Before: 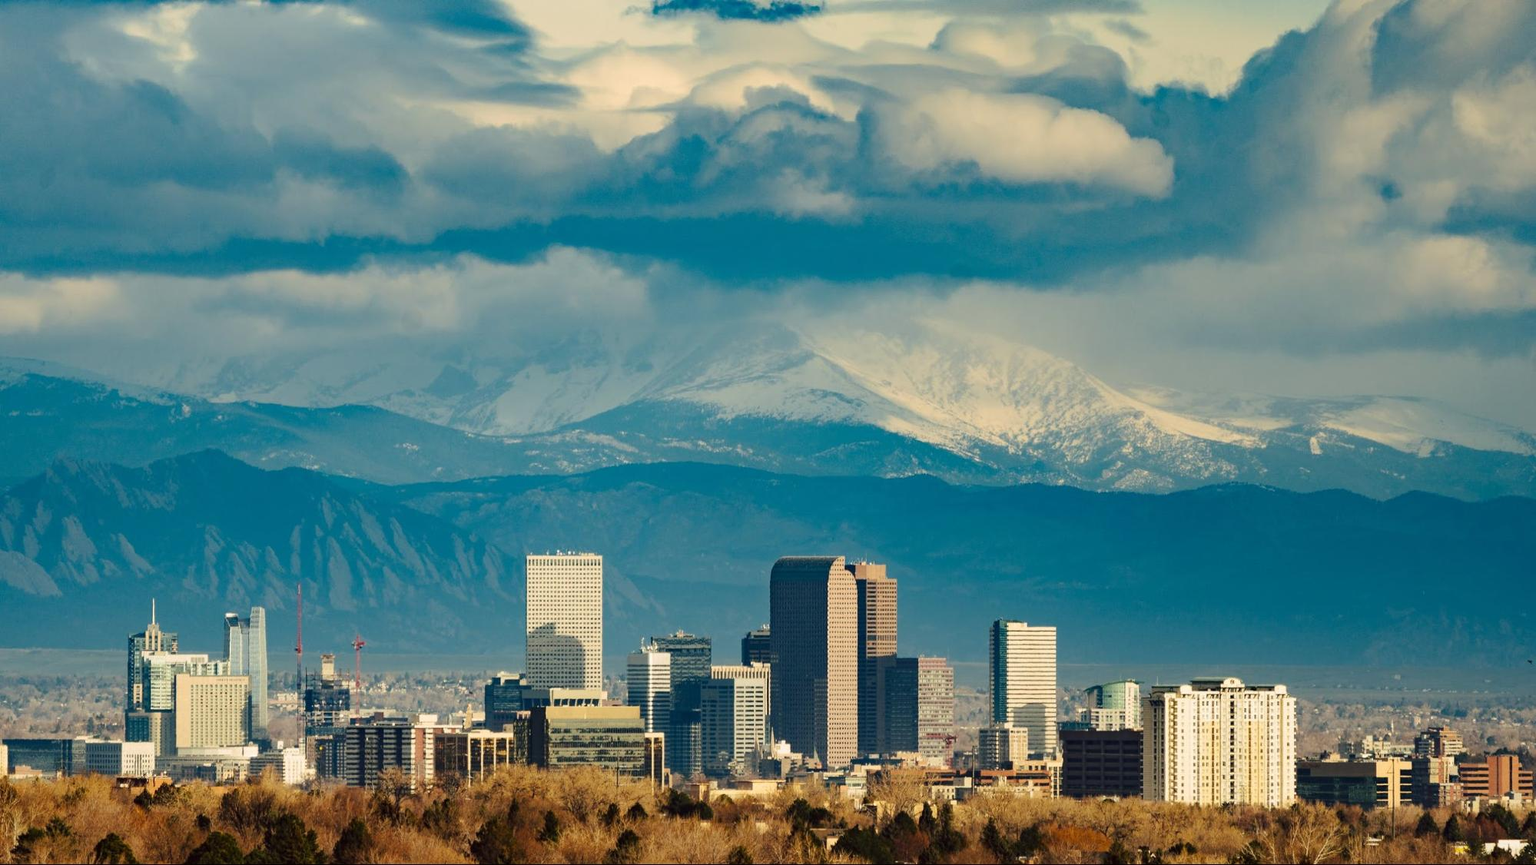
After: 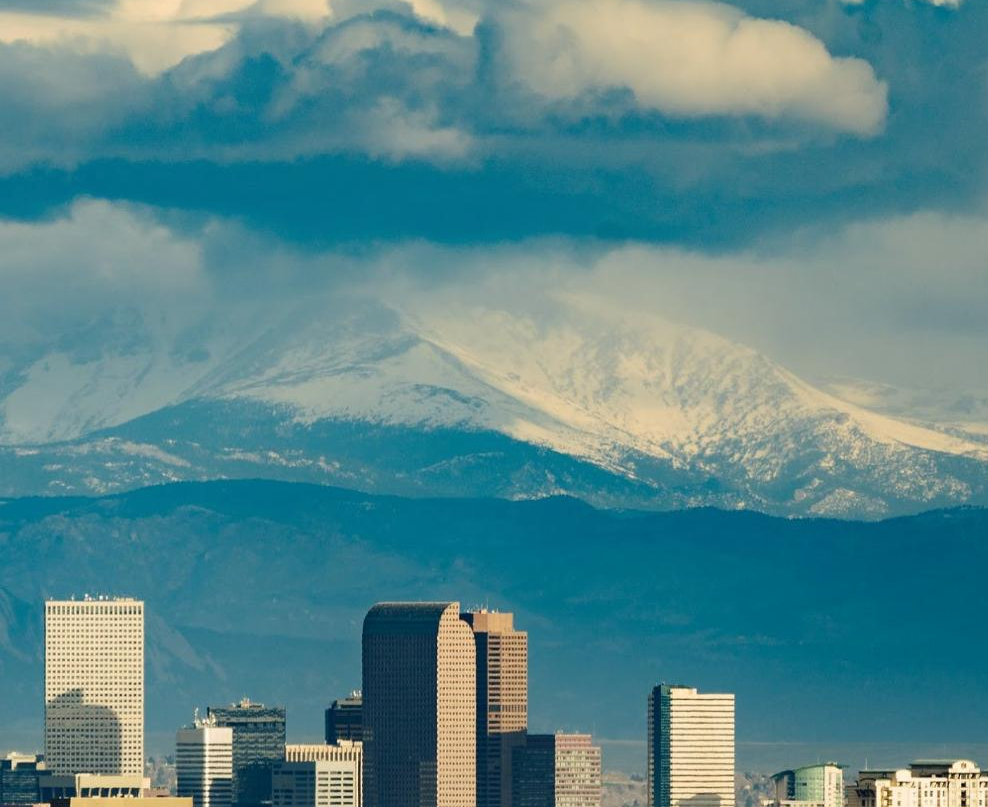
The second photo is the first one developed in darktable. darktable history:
shadows and highlights: shadows -71.39, highlights 33.79, soften with gaussian
crop: left 32.051%, top 10.922%, right 18.487%, bottom 17.345%
